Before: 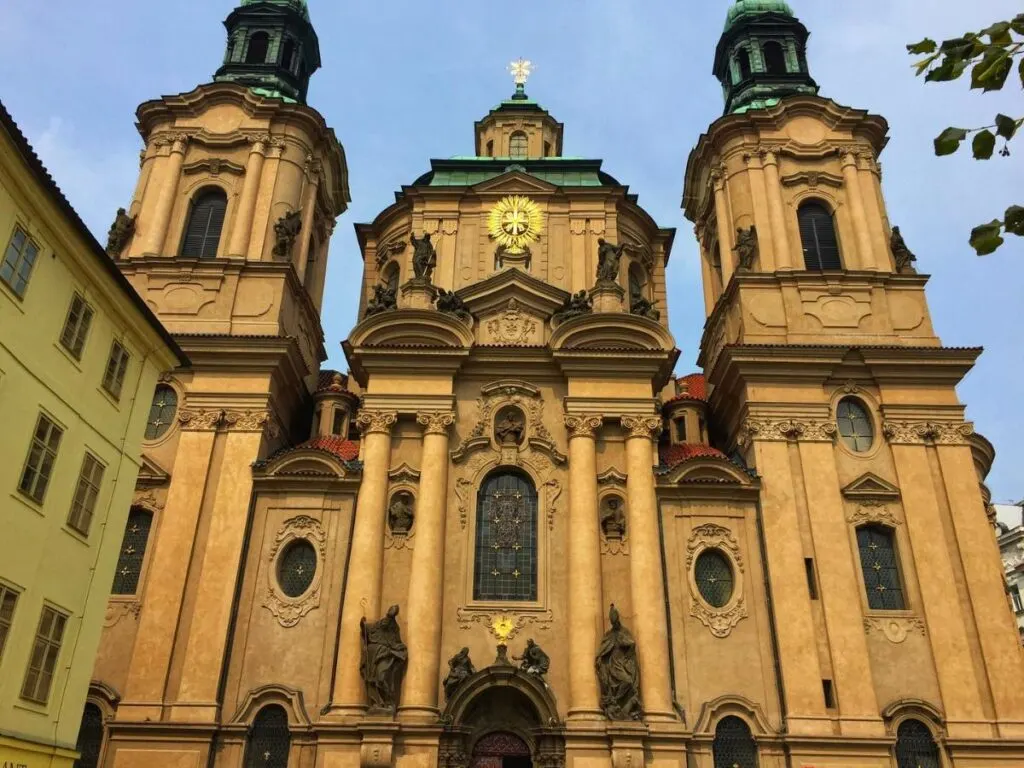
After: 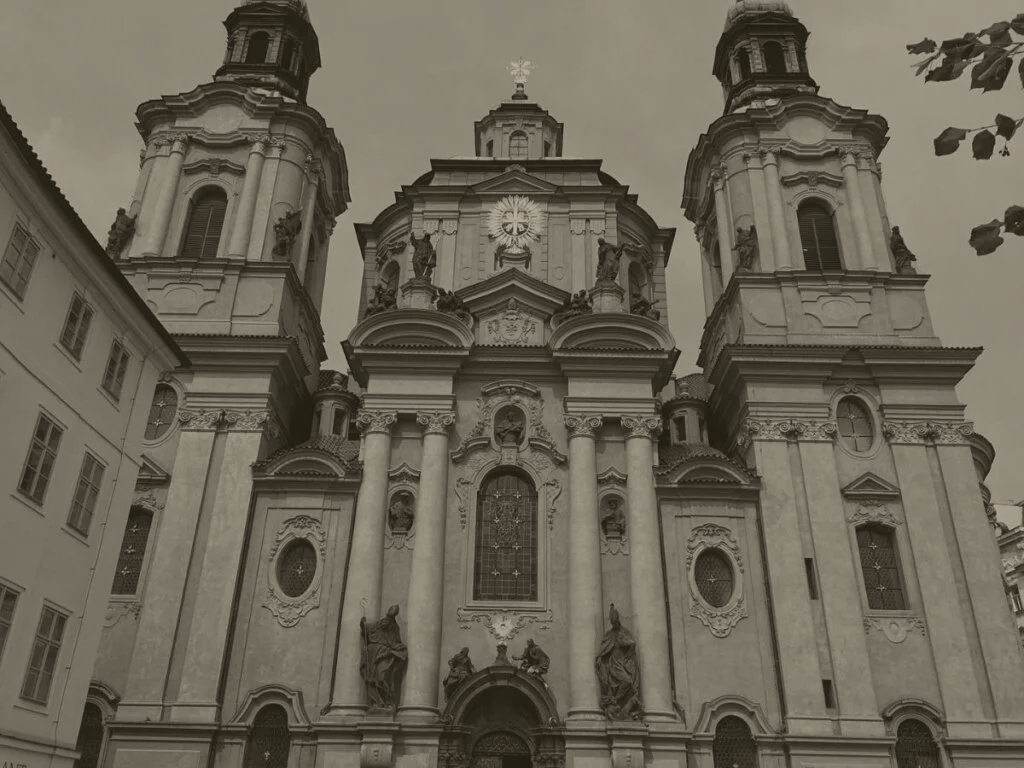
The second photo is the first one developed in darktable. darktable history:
sharpen: amount 0.2
colorize: hue 41.44°, saturation 22%, source mix 60%, lightness 10.61%
white balance: red 1.042, blue 1.17
